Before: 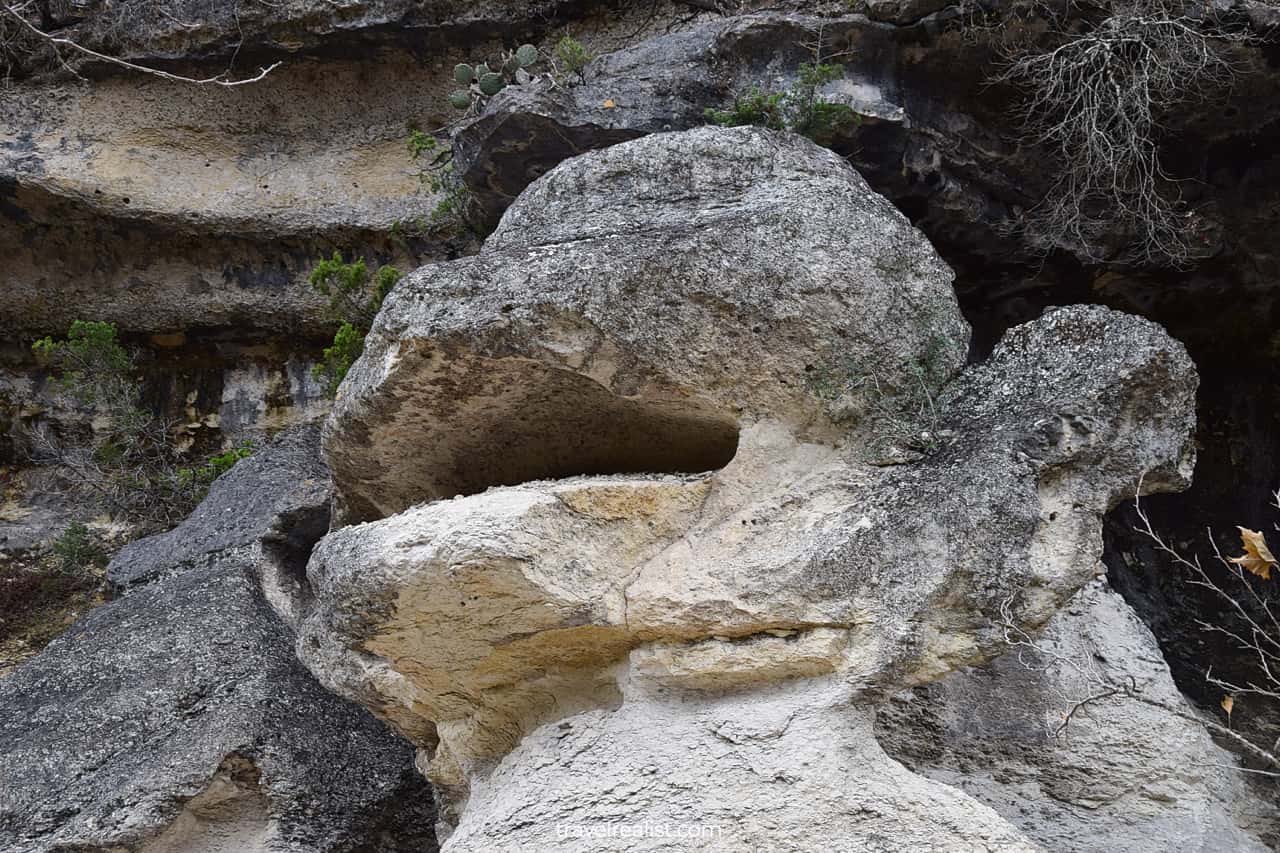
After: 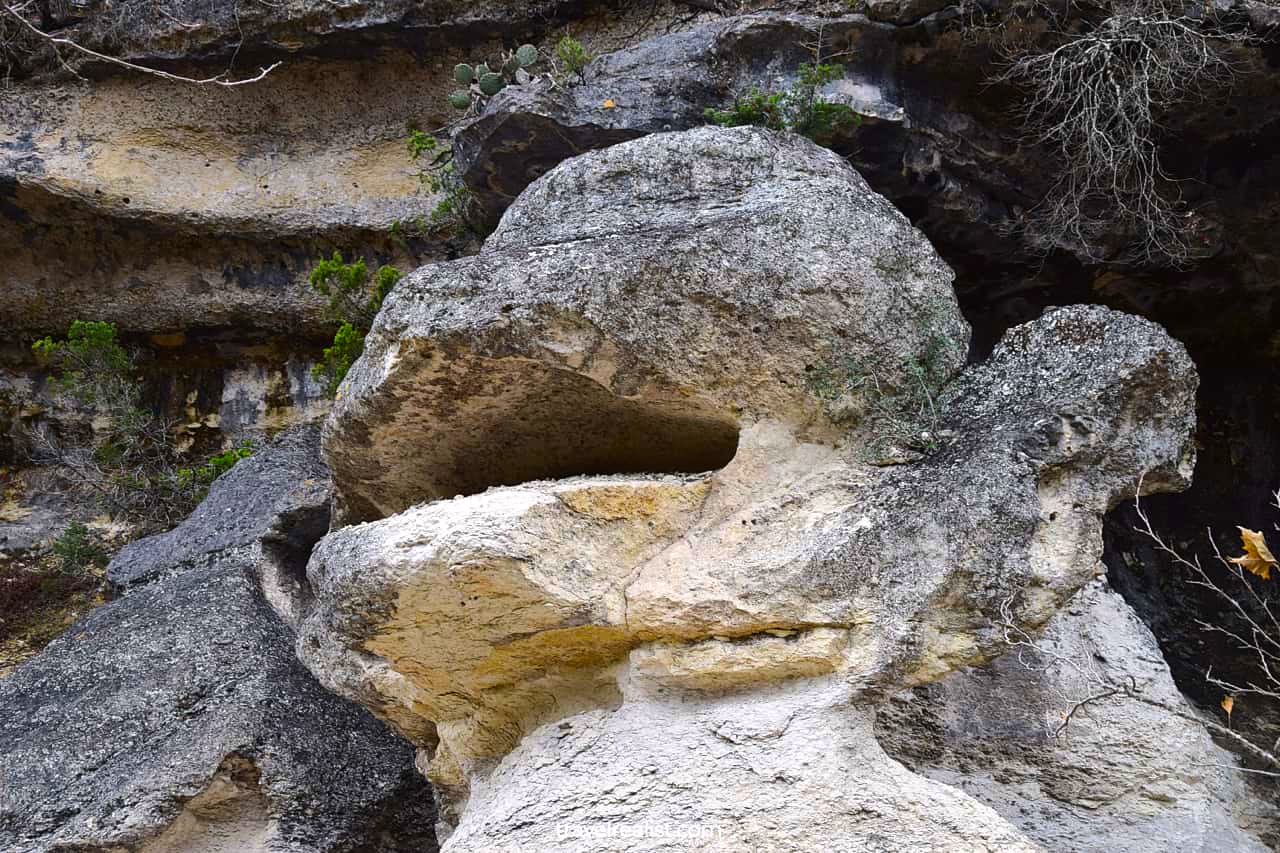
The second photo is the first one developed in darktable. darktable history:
contrast brightness saturation: saturation 0.096
color balance rgb: highlights gain › chroma 0.19%, highlights gain › hue 330.67°, perceptual saturation grading › global saturation -0.153%, perceptual brilliance grading › highlights 7.247%, perceptual brilliance grading › mid-tones 16.231%, perceptual brilliance grading › shadows -5.438%, global vibrance 41.963%
